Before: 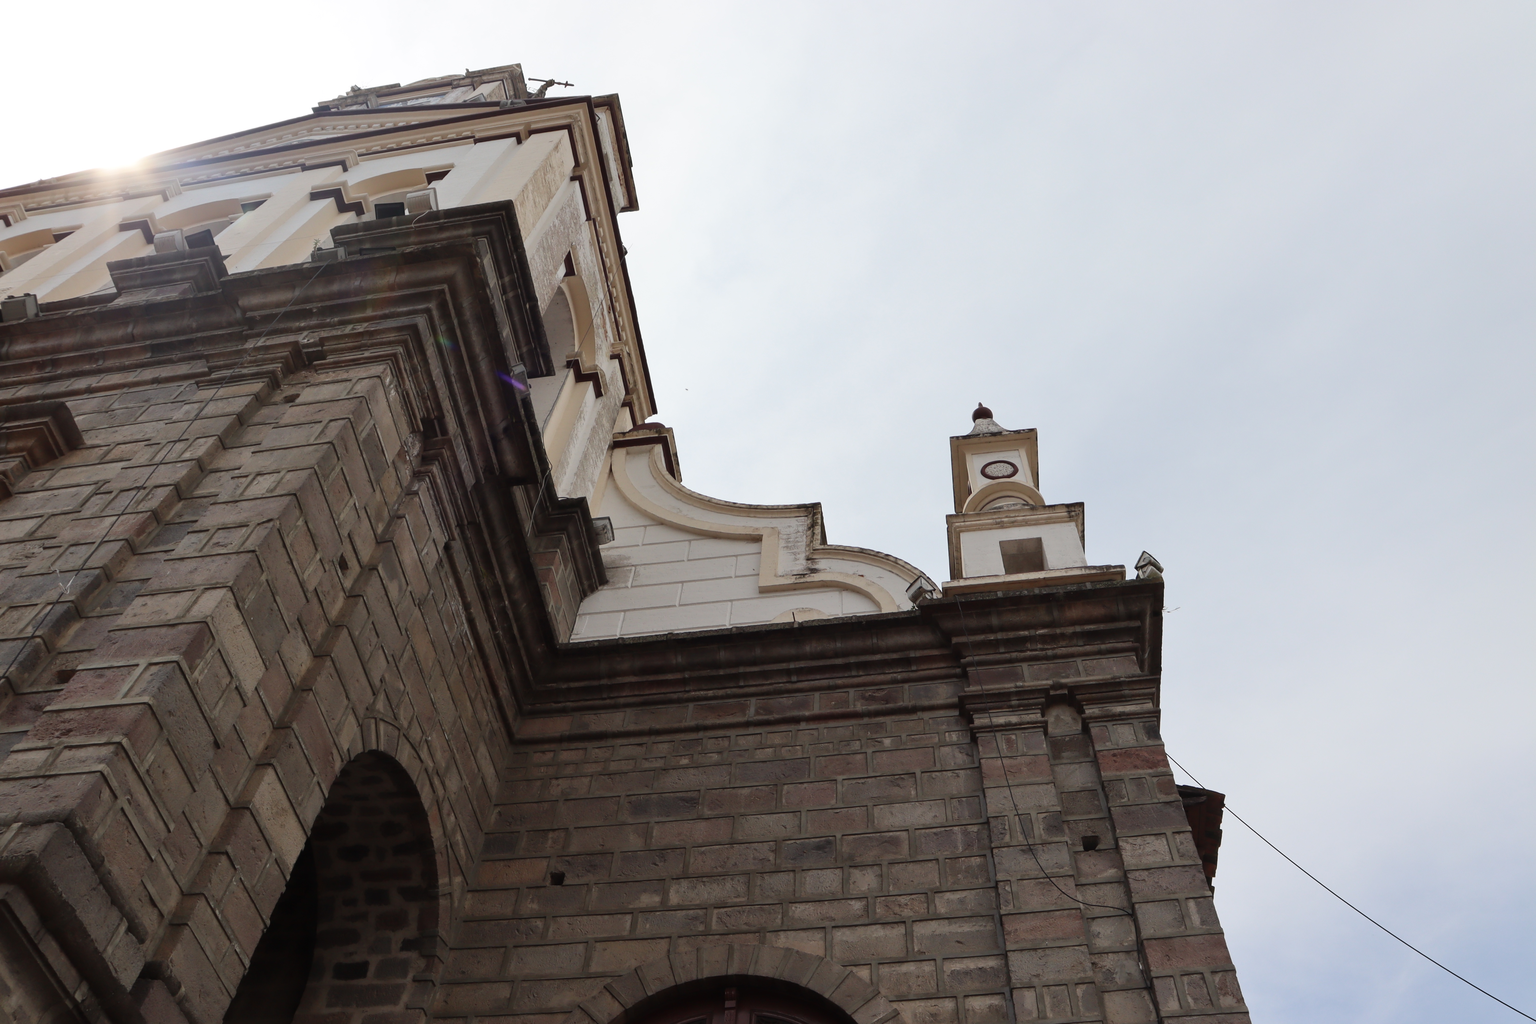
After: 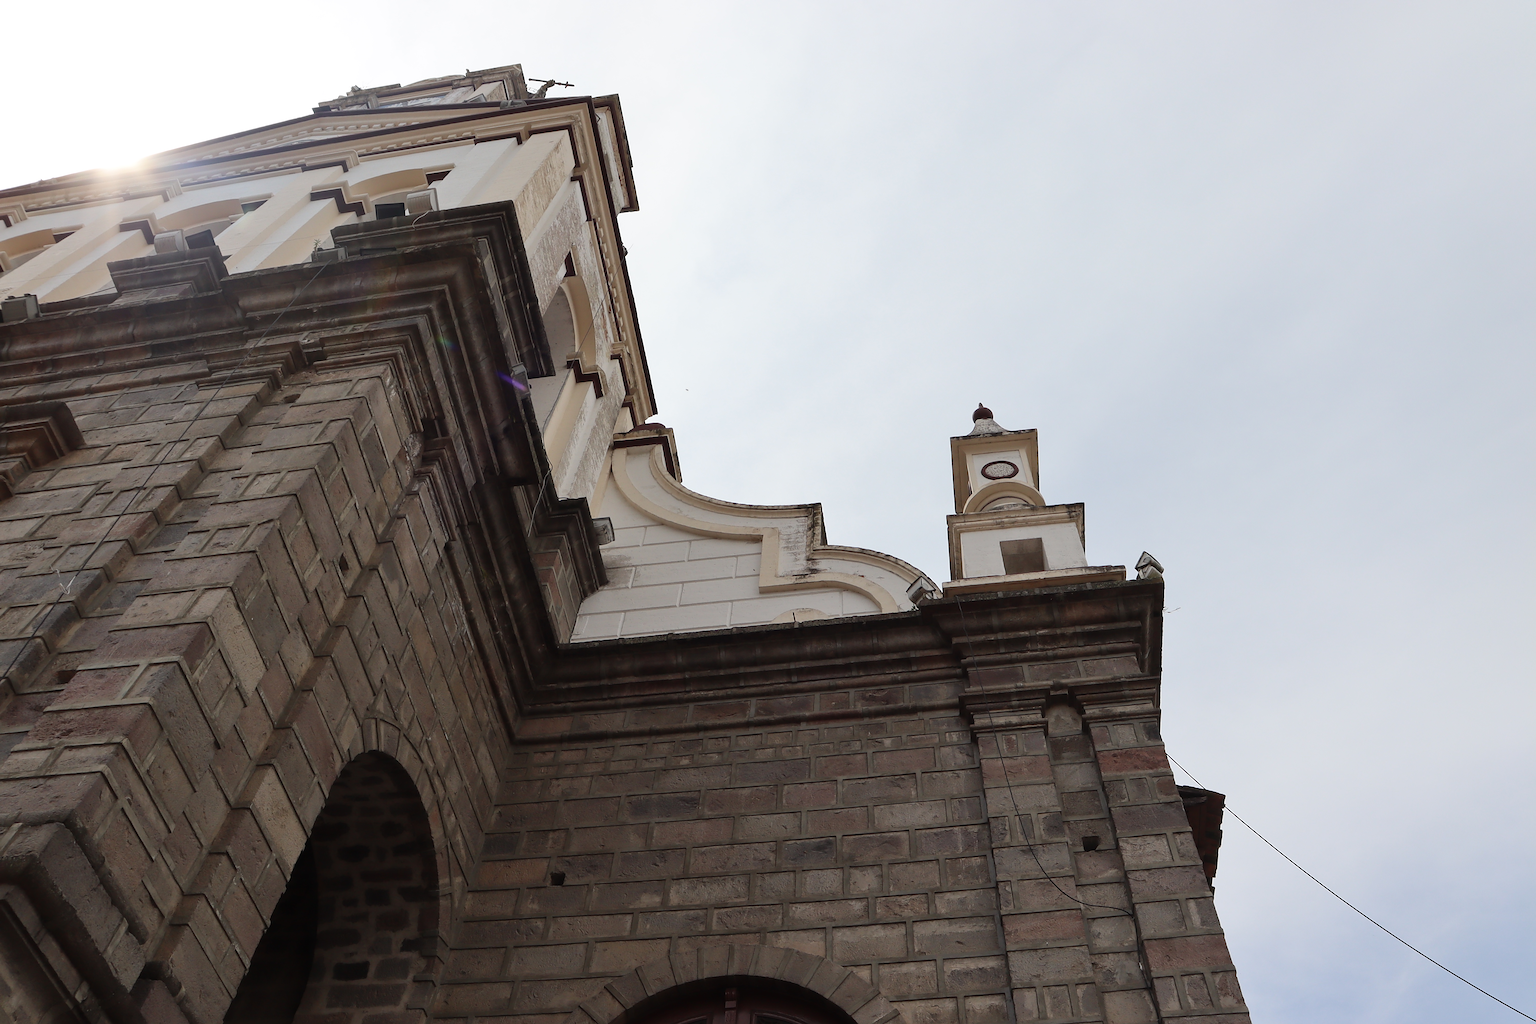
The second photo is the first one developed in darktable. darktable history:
sharpen: amount 0.602
